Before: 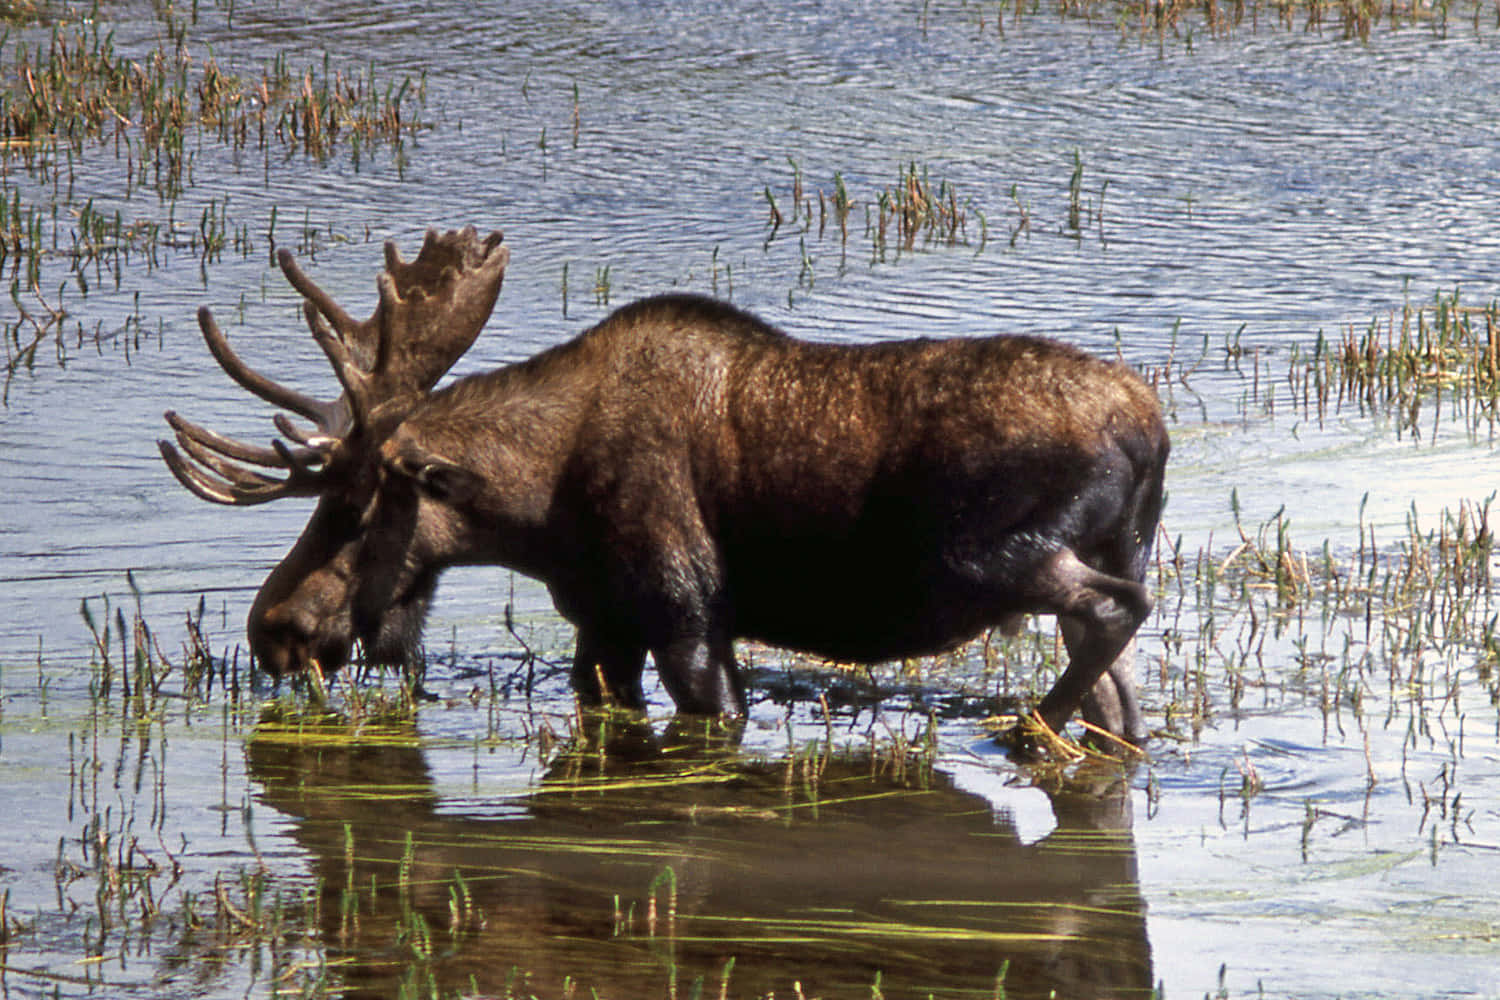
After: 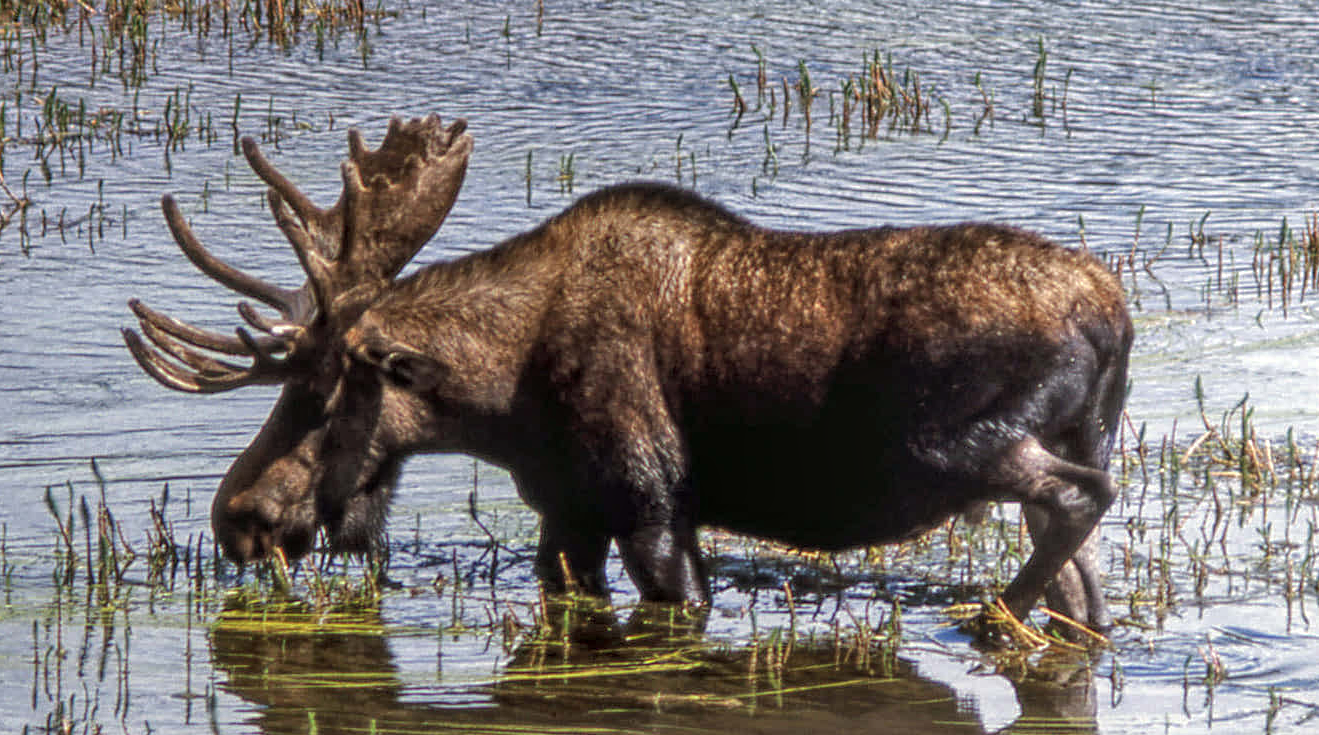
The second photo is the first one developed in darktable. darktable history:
local contrast: highlights 75%, shadows 55%, detail 177%, midtone range 0.208
crop and rotate: left 2.448%, top 11.283%, right 9.554%, bottom 15.126%
